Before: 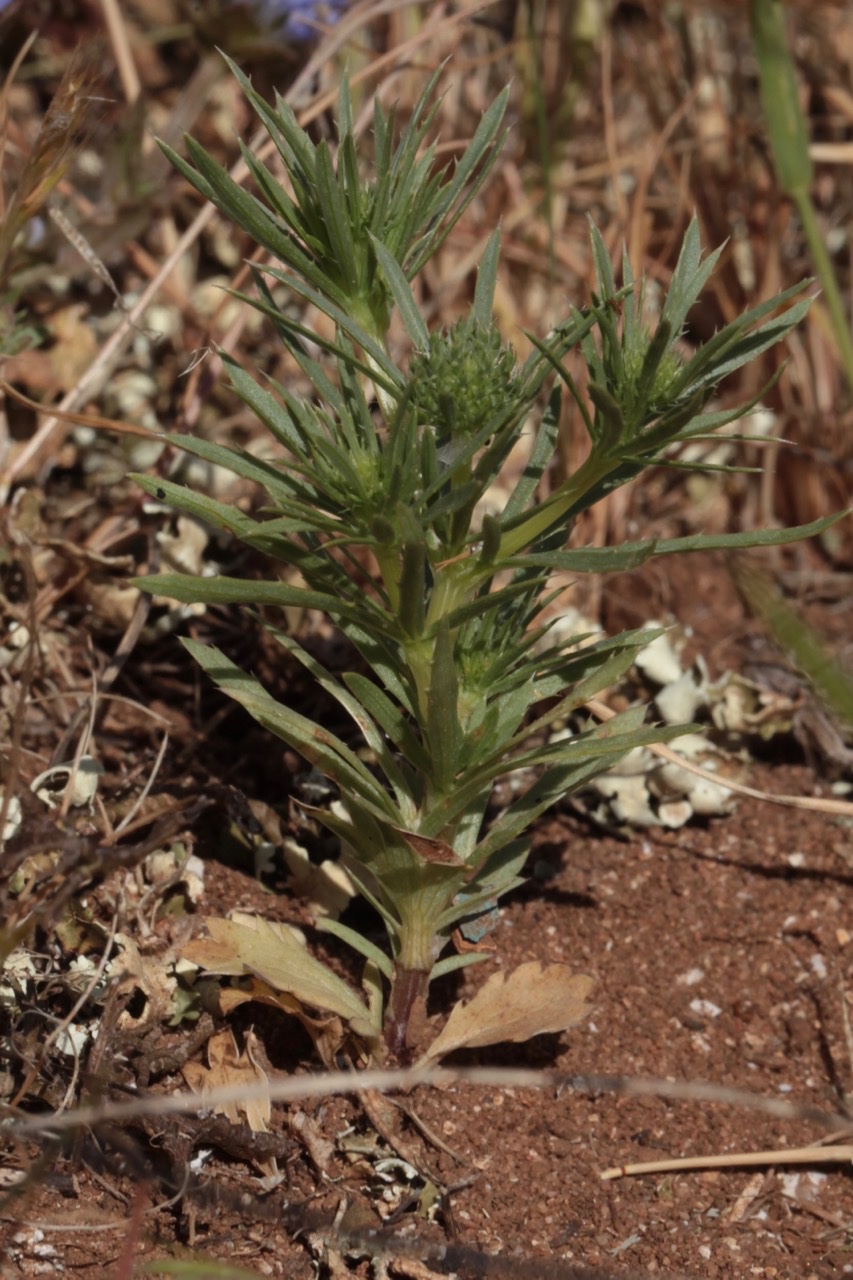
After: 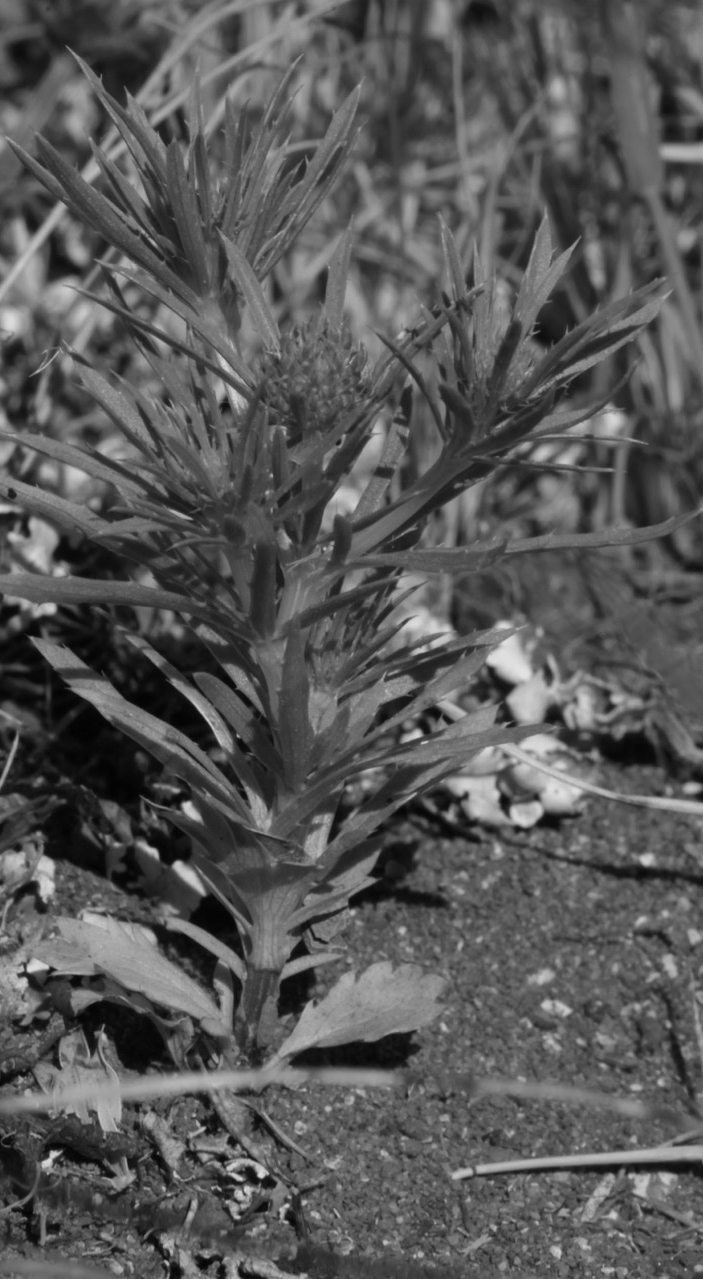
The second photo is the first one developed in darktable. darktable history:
monochrome: on, module defaults
crop: left 17.582%, bottom 0.031%
